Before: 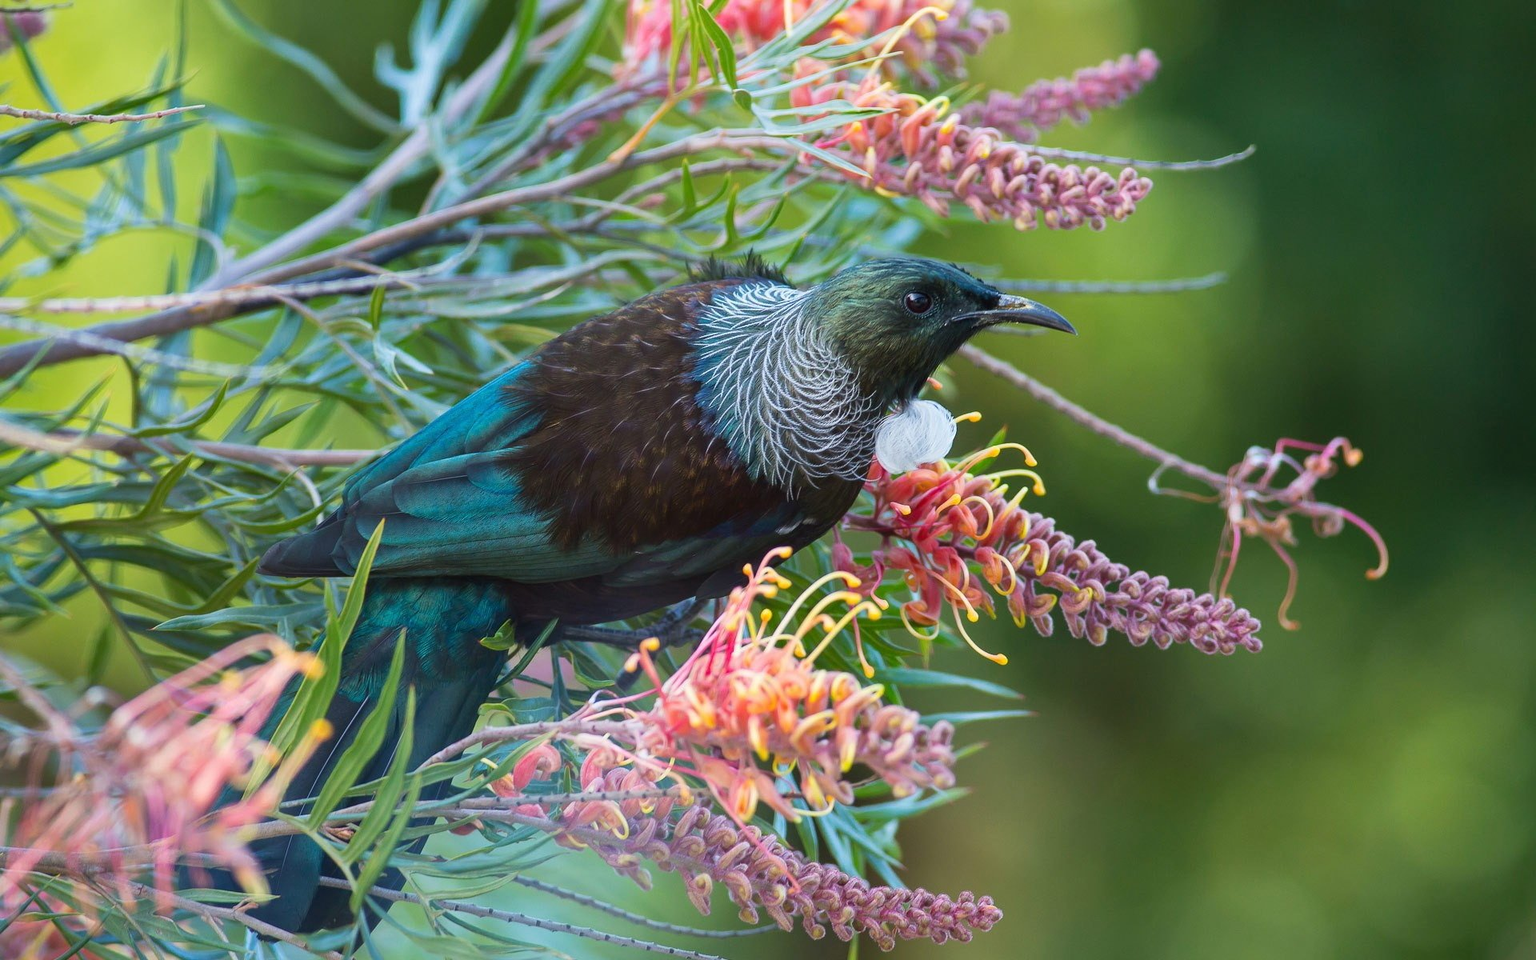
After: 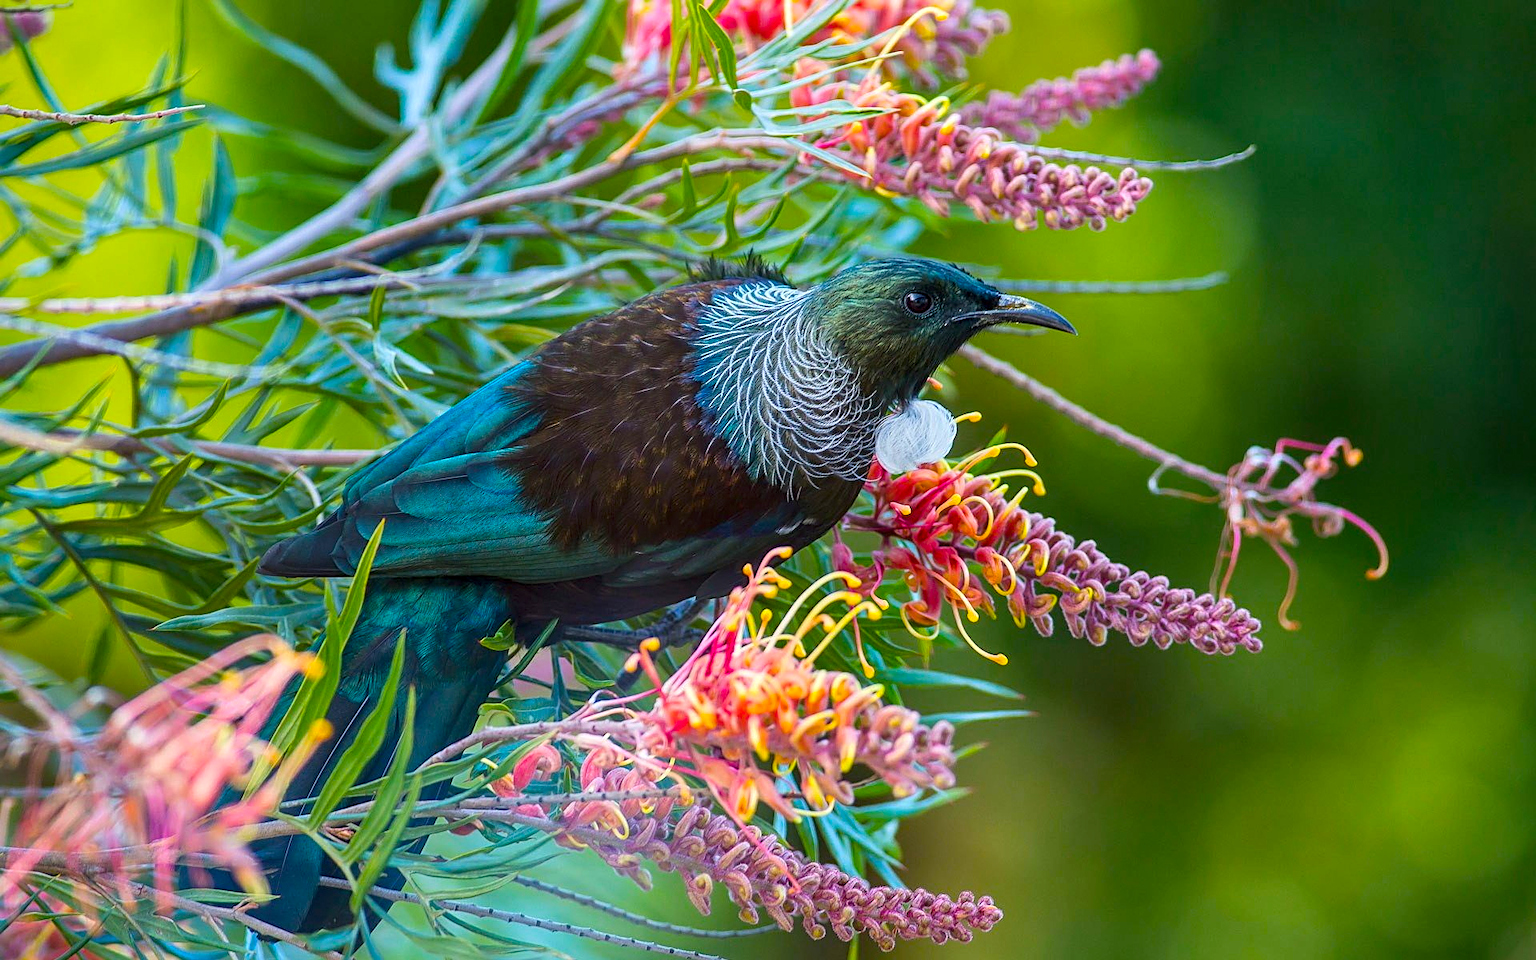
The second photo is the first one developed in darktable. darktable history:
color balance rgb: linear chroma grading › global chroma 15%, perceptual saturation grading › global saturation 30%
local contrast: on, module defaults
sharpen: on, module defaults
